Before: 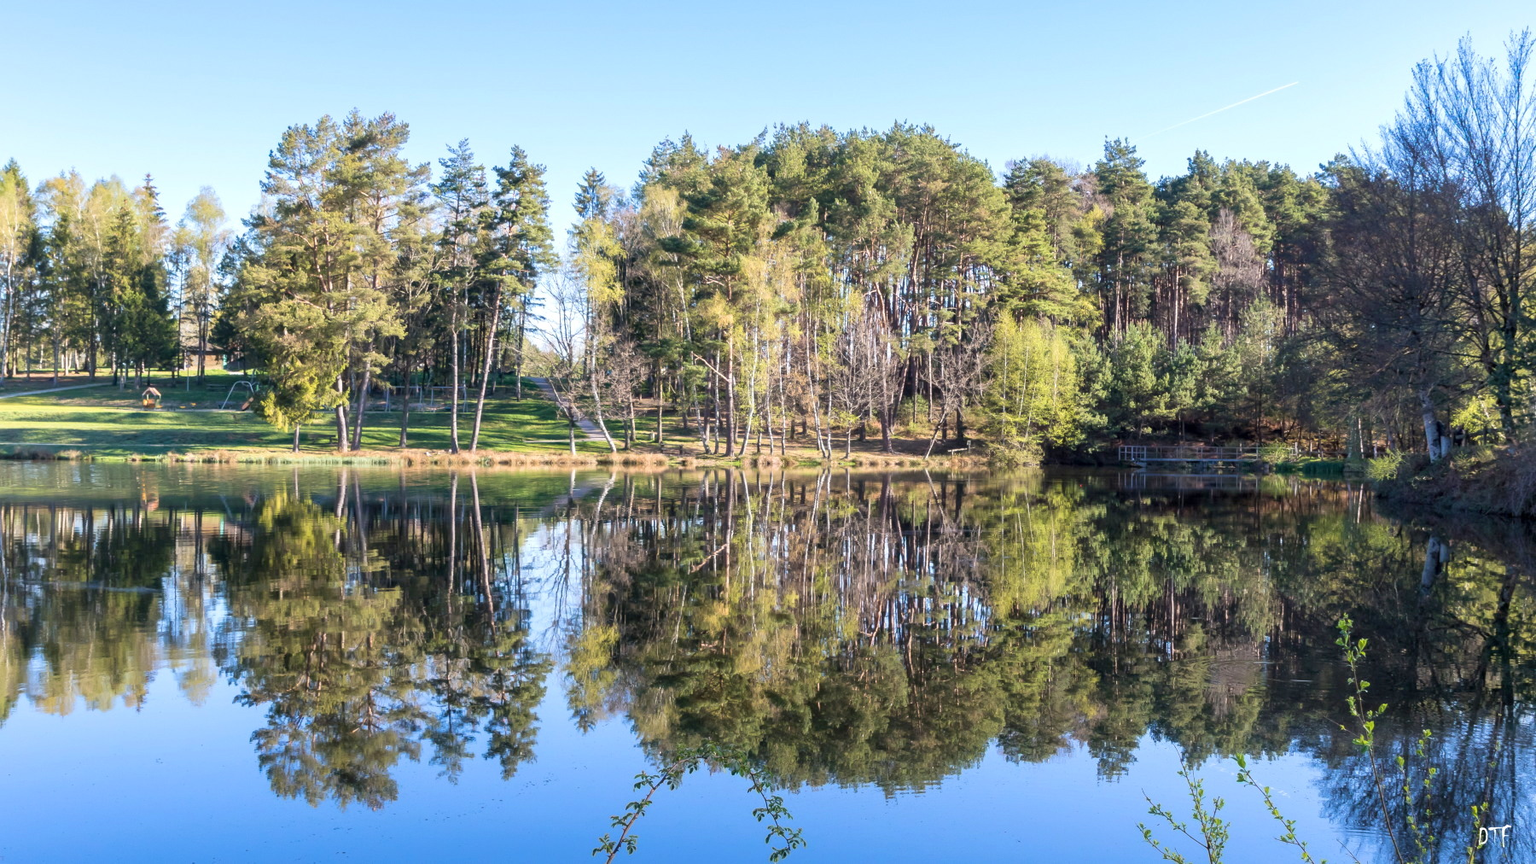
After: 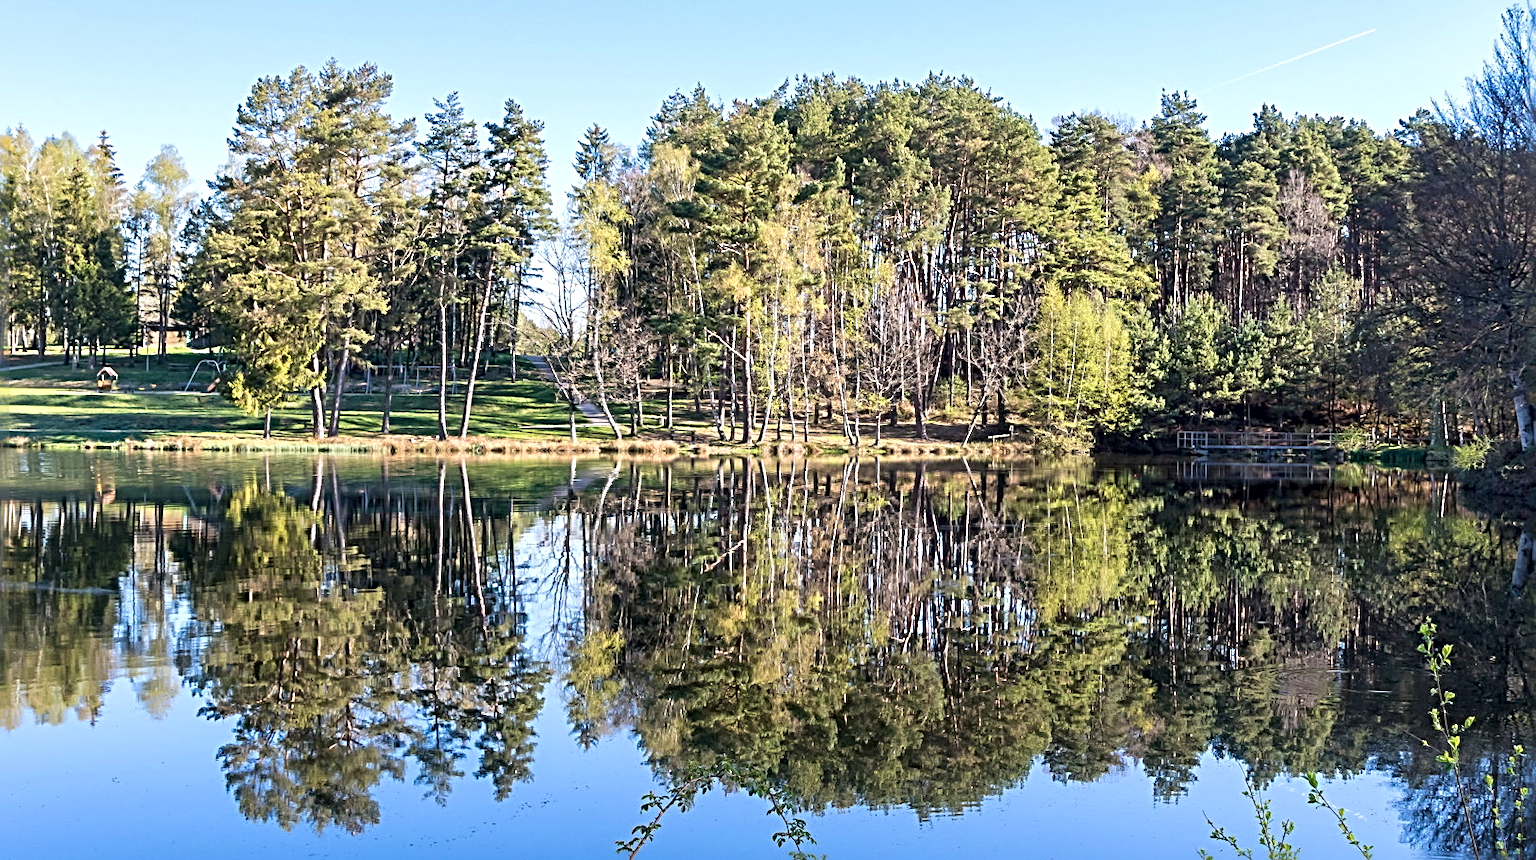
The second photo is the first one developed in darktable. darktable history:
local contrast: mode bilateral grid, contrast 20, coarseness 50, detail 119%, midtone range 0.2
crop: left 3.557%, top 6.468%, right 6.031%, bottom 3.334%
sharpen: radius 3.711, amount 0.939
